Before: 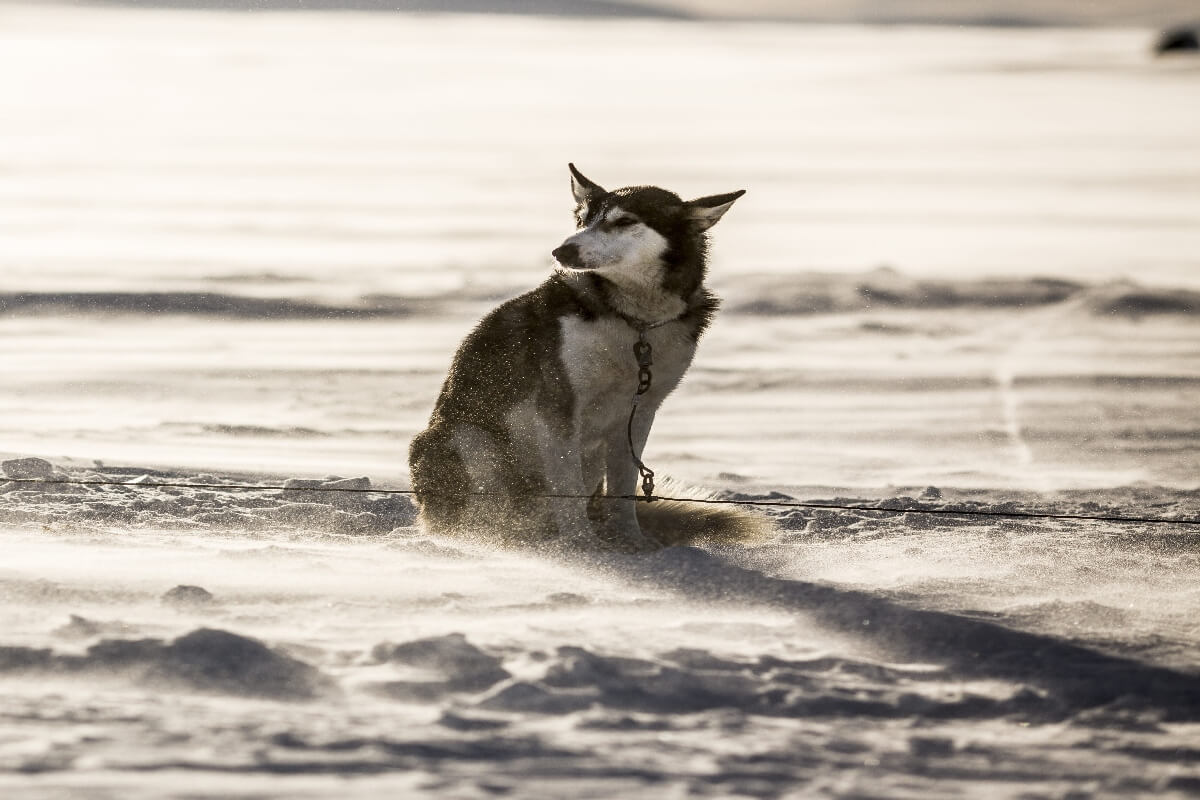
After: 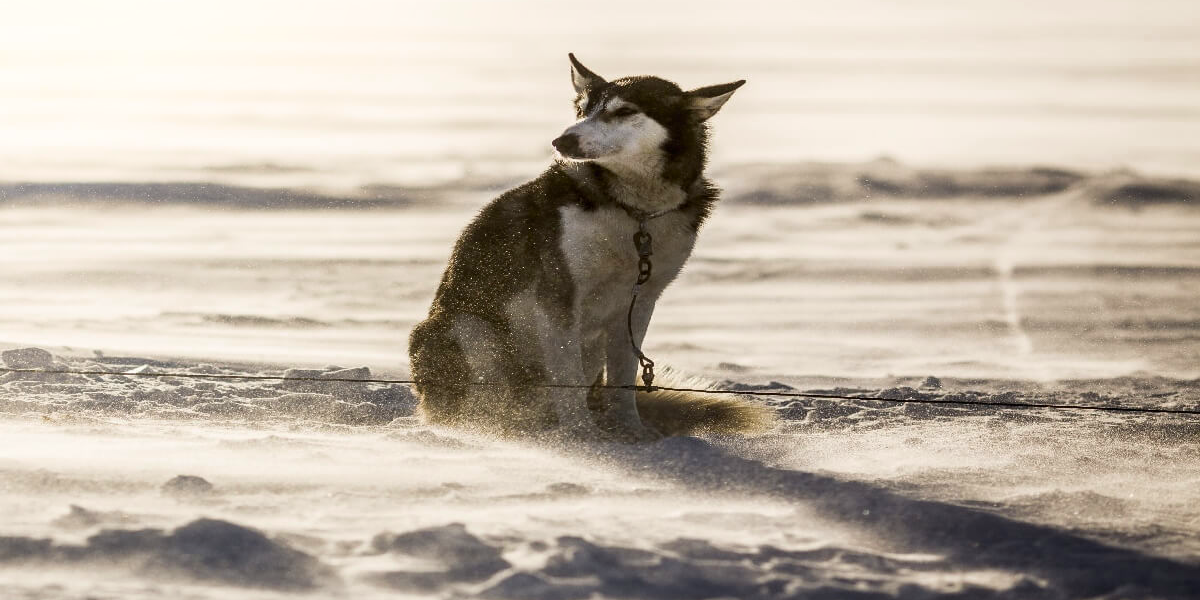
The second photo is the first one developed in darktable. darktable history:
bloom: size 13.65%, threshold 98.39%, strength 4.82%
crop: top 13.819%, bottom 11.169%
color zones: curves: ch0 [(0, 0.425) (0.143, 0.422) (0.286, 0.42) (0.429, 0.419) (0.571, 0.419) (0.714, 0.42) (0.857, 0.422) (1, 0.425)]; ch1 [(0, 0.666) (0.143, 0.669) (0.286, 0.671) (0.429, 0.67) (0.571, 0.67) (0.714, 0.67) (0.857, 0.67) (1, 0.666)]
